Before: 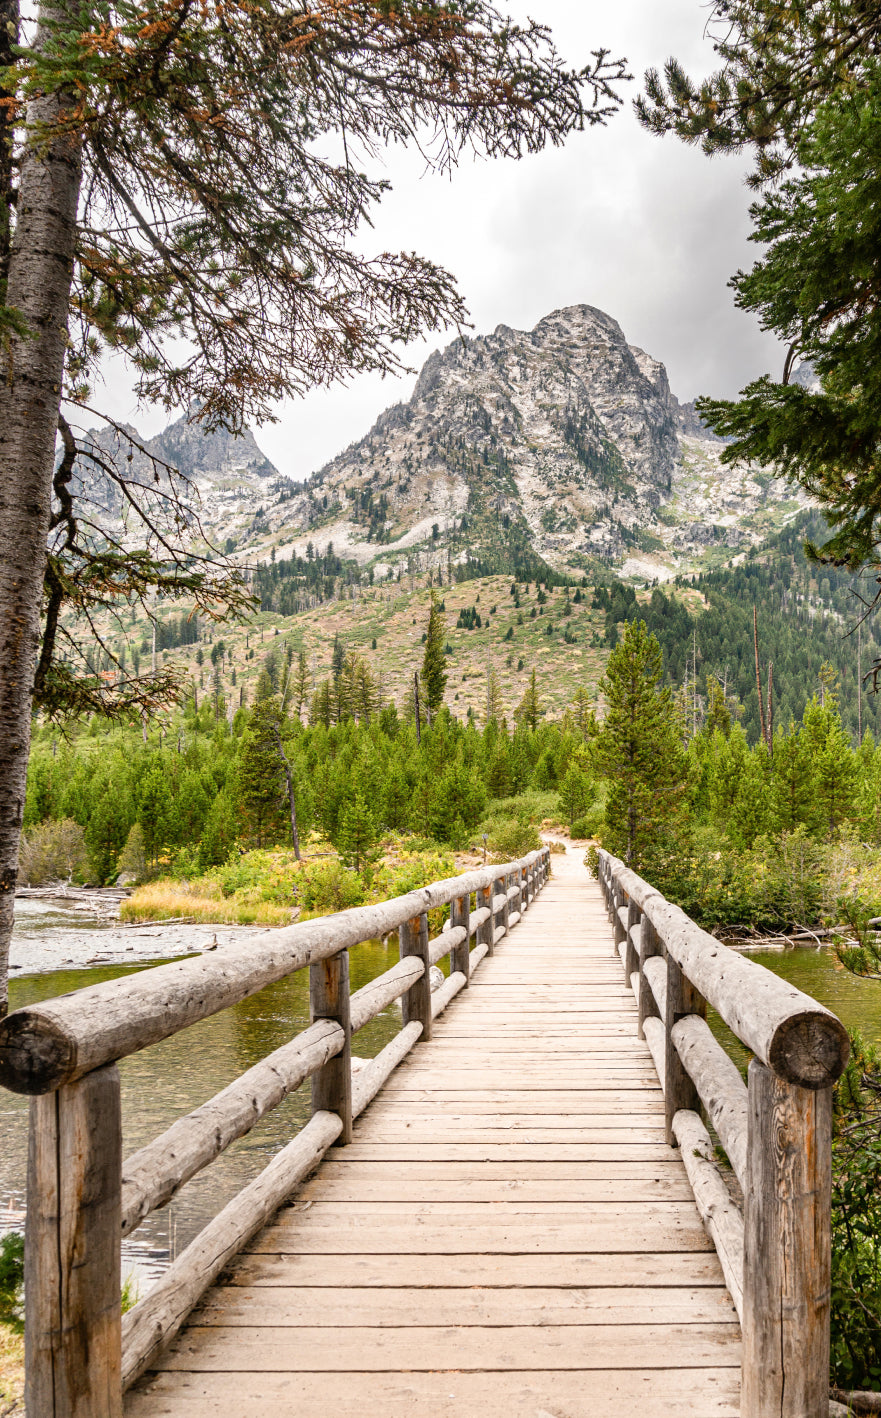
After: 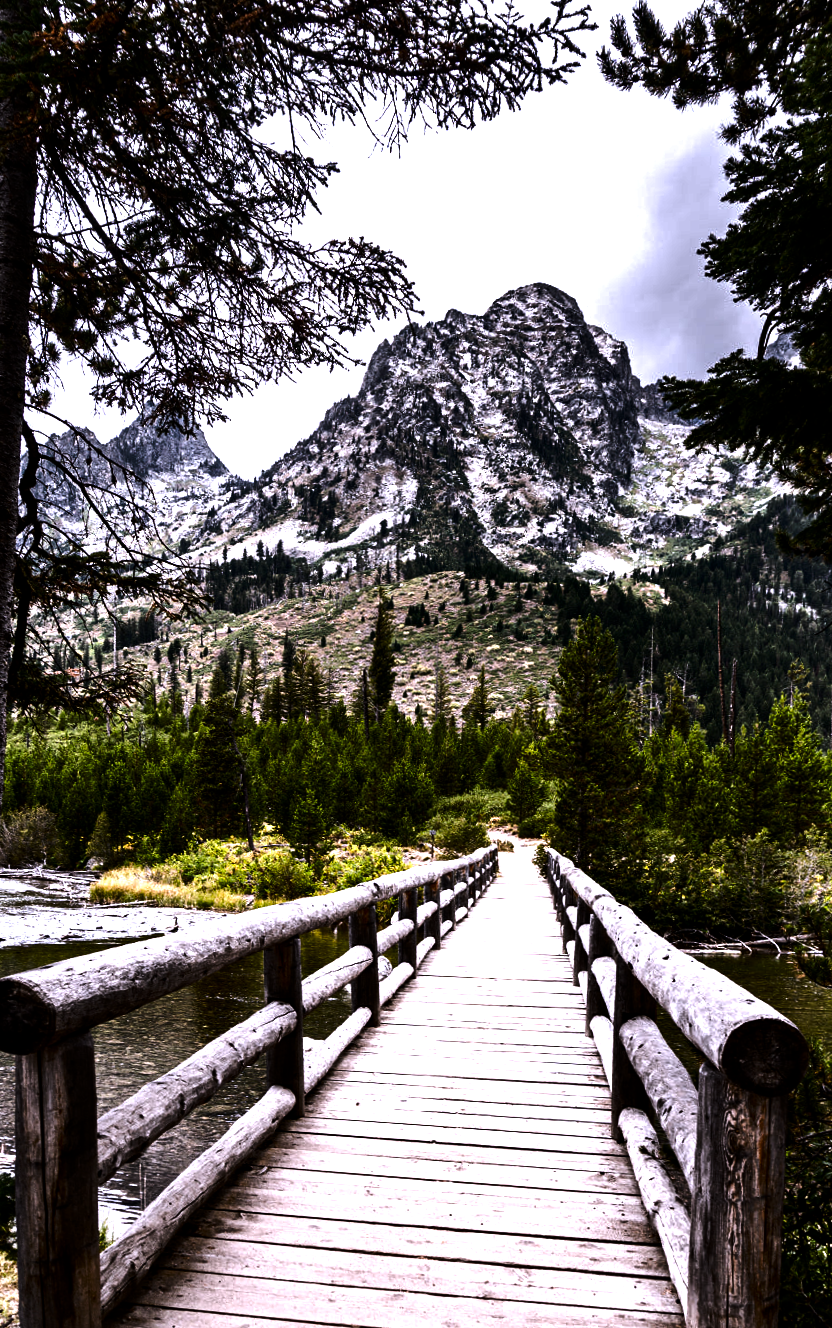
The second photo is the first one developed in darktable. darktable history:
levels: levels [0, 0.618, 1]
tone curve: curves: ch0 [(0, 0) (0.339, 0.306) (0.687, 0.706) (1, 1)], color space Lab, linked channels, preserve colors none
exposure: black level correction 0.001, exposure 0.5 EV, compensate exposure bias true, compensate highlight preservation false
contrast brightness saturation: contrast 0.09, brightness -0.59, saturation 0.17
rotate and perspective: rotation 0.062°, lens shift (vertical) 0.115, lens shift (horizontal) -0.133, crop left 0.047, crop right 0.94, crop top 0.061, crop bottom 0.94
white balance: red 1.004, blue 1.096
color calibration: illuminant as shot in camera, x 0.358, y 0.373, temperature 4628.91 K
